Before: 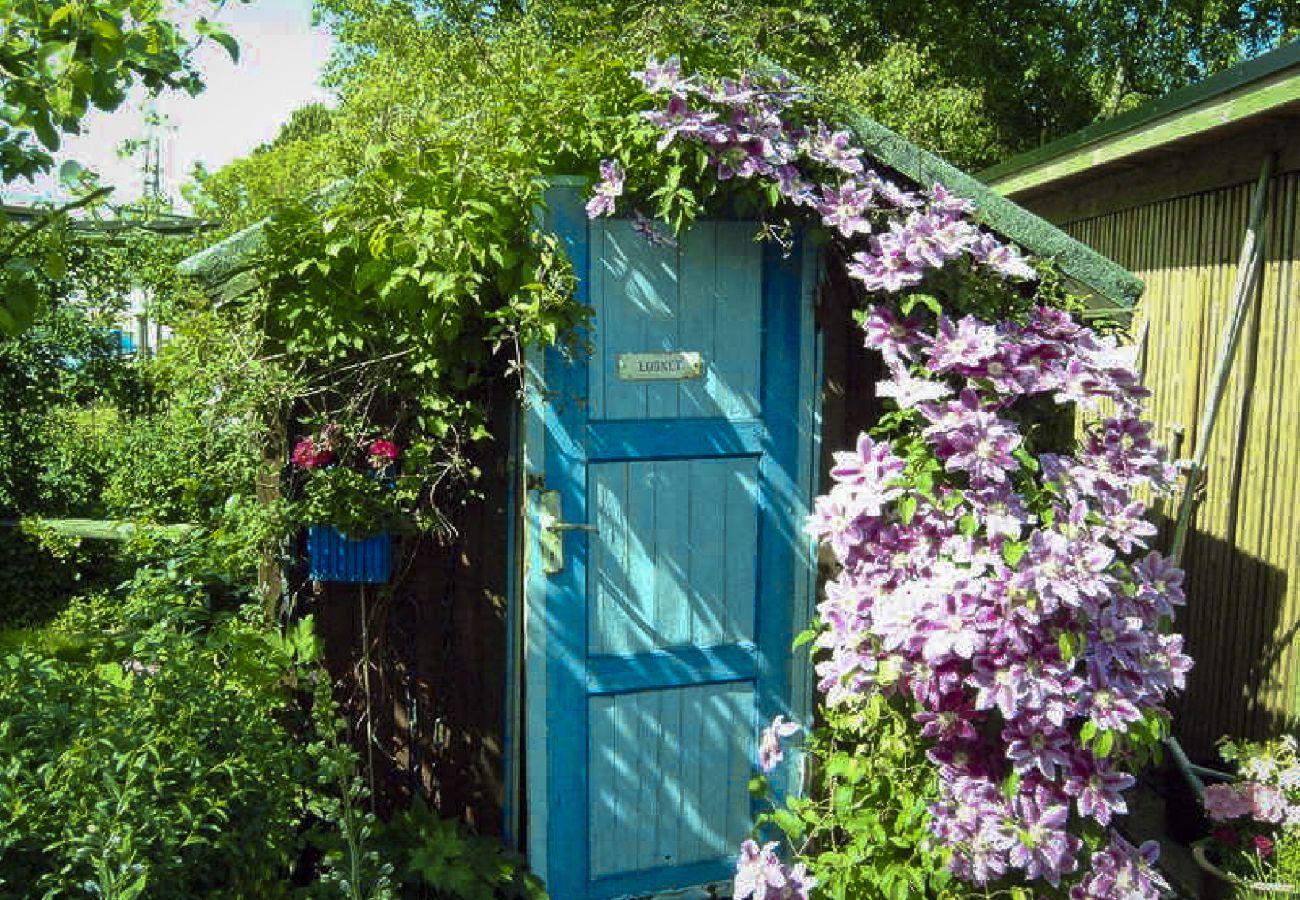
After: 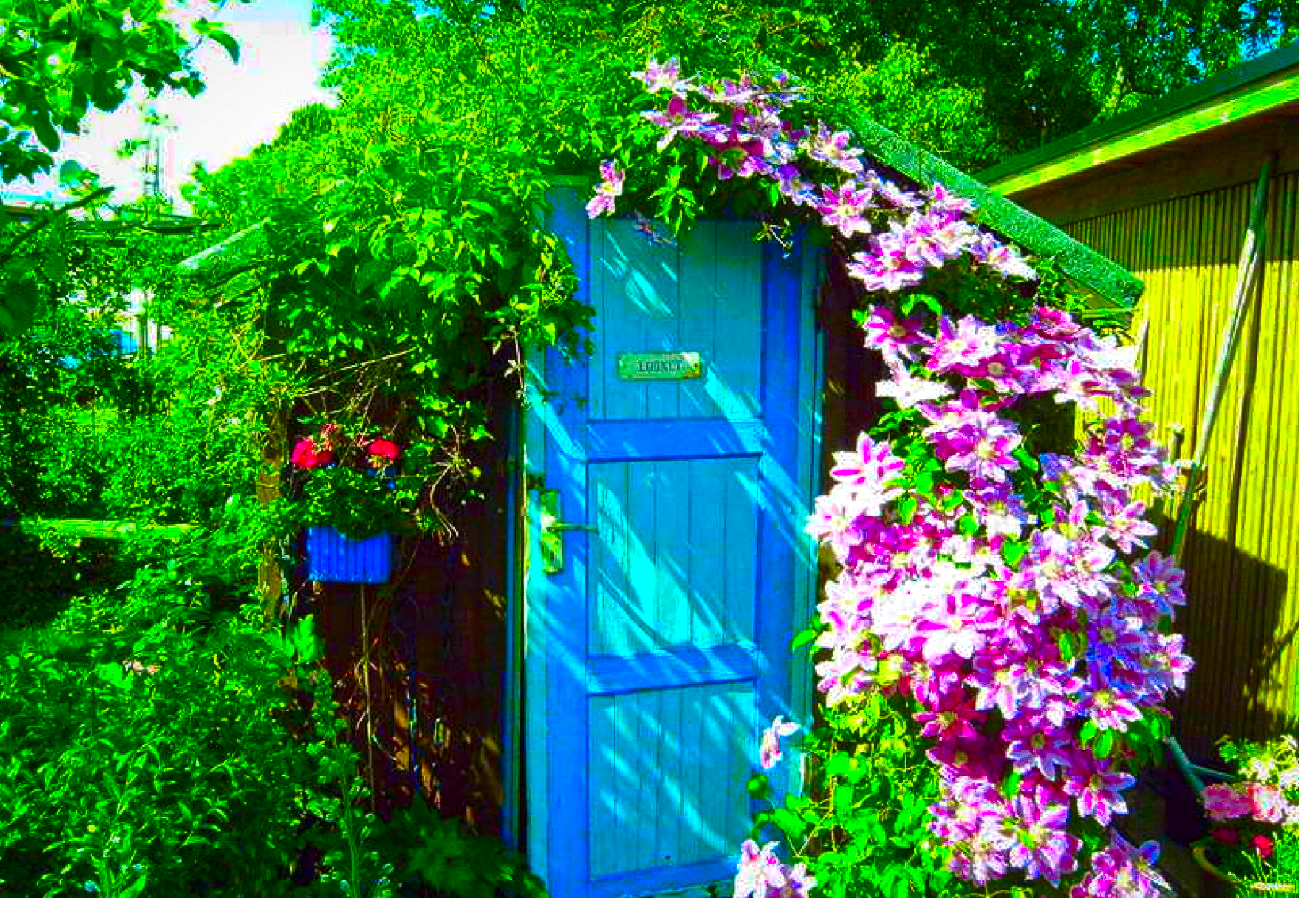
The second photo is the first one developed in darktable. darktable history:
color balance rgb: linear chroma grading › shadows 32%, linear chroma grading › global chroma -2%, linear chroma grading › mid-tones 4%, perceptual saturation grading › global saturation -2%, perceptual saturation grading › highlights -8%, perceptual saturation grading › mid-tones 8%, perceptual saturation grading › shadows 4%, perceptual brilliance grading › highlights 8%, perceptual brilliance grading › mid-tones 4%, perceptual brilliance grading › shadows 2%, global vibrance 16%, saturation formula JzAzBz (2021)
color correction: saturation 3
crop: top 0.05%, bottom 0.098%
